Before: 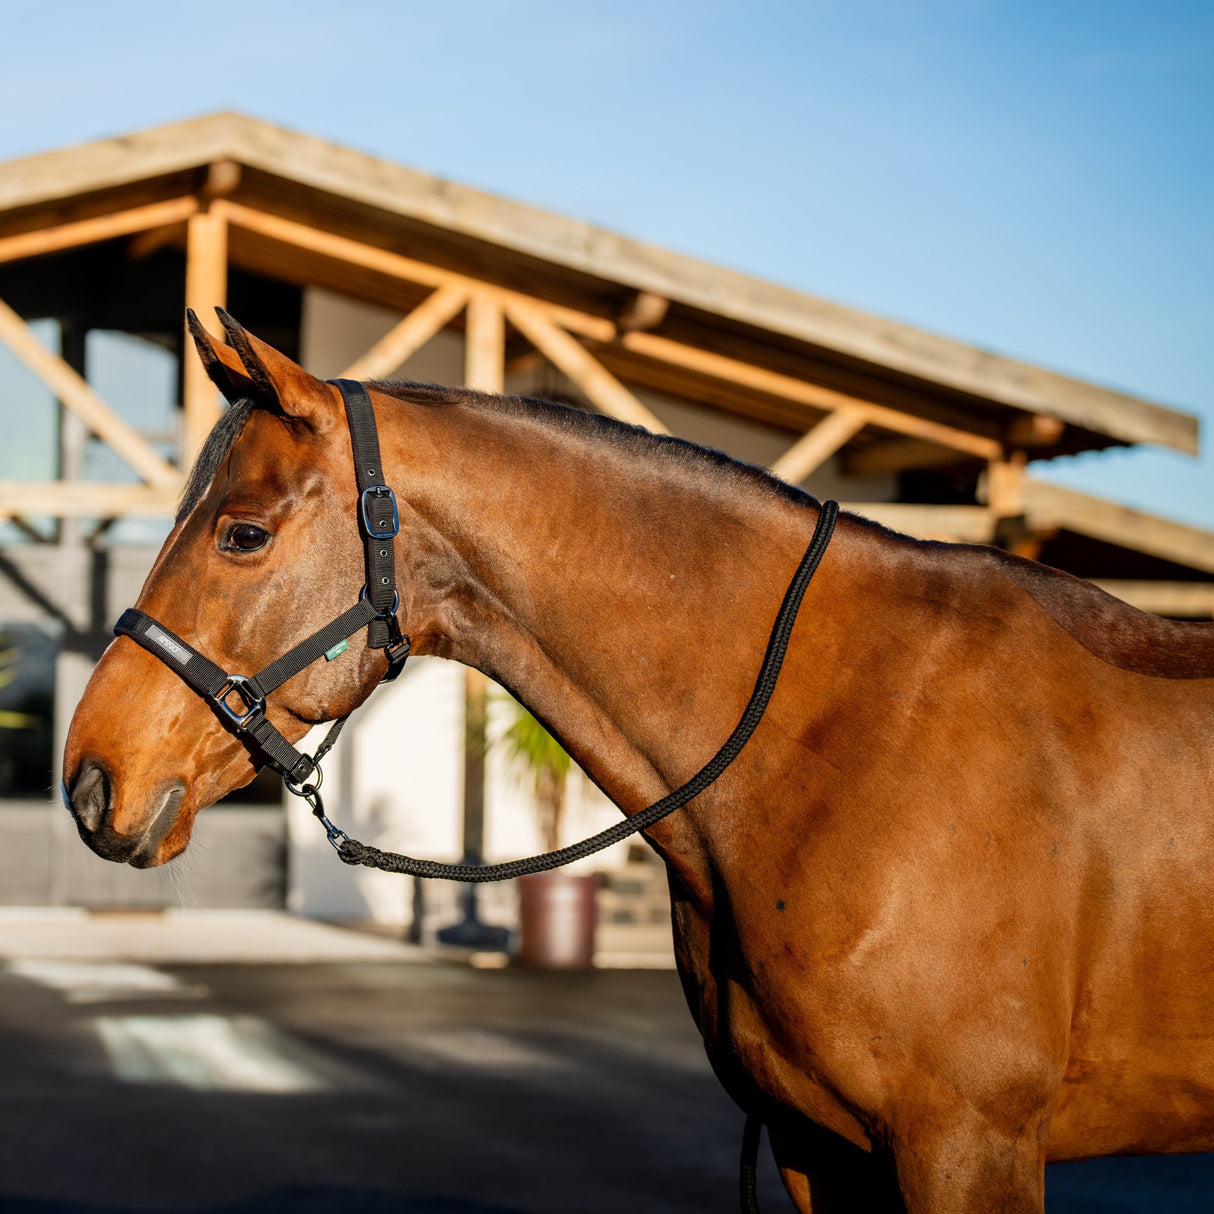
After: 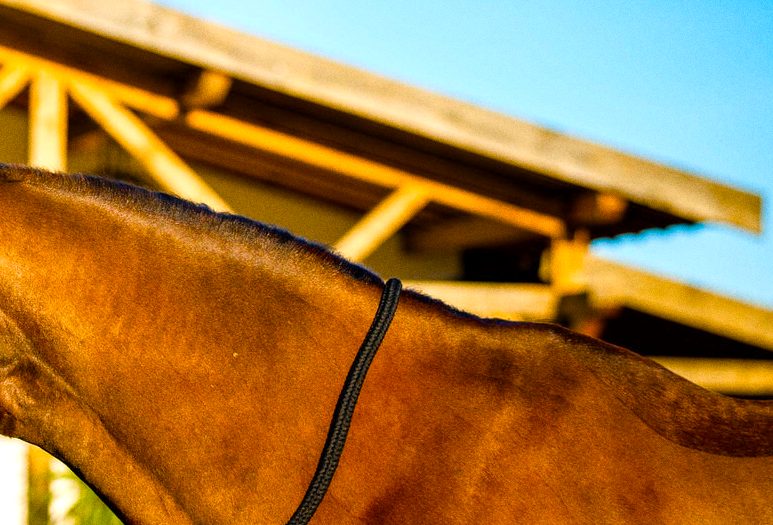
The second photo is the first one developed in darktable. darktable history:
color balance rgb: linear chroma grading › shadows 10%, linear chroma grading › highlights 10%, linear chroma grading › global chroma 15%, linear chroma grading › mid-tones 15%, perceptual saturation grading › global saturation 40%, perceptual saturation grading › highlights -25%, perceptual saturation grading › mid-tones 35%, perceptual saturation grading › shadows 35%, perceptual brilliance grading › global brilliance 11.29%, global vibrance 11.29%
grain: on, module defaults
crop: left 36.005%, top 18.293%, right 0.31%, bottom 38.444%
